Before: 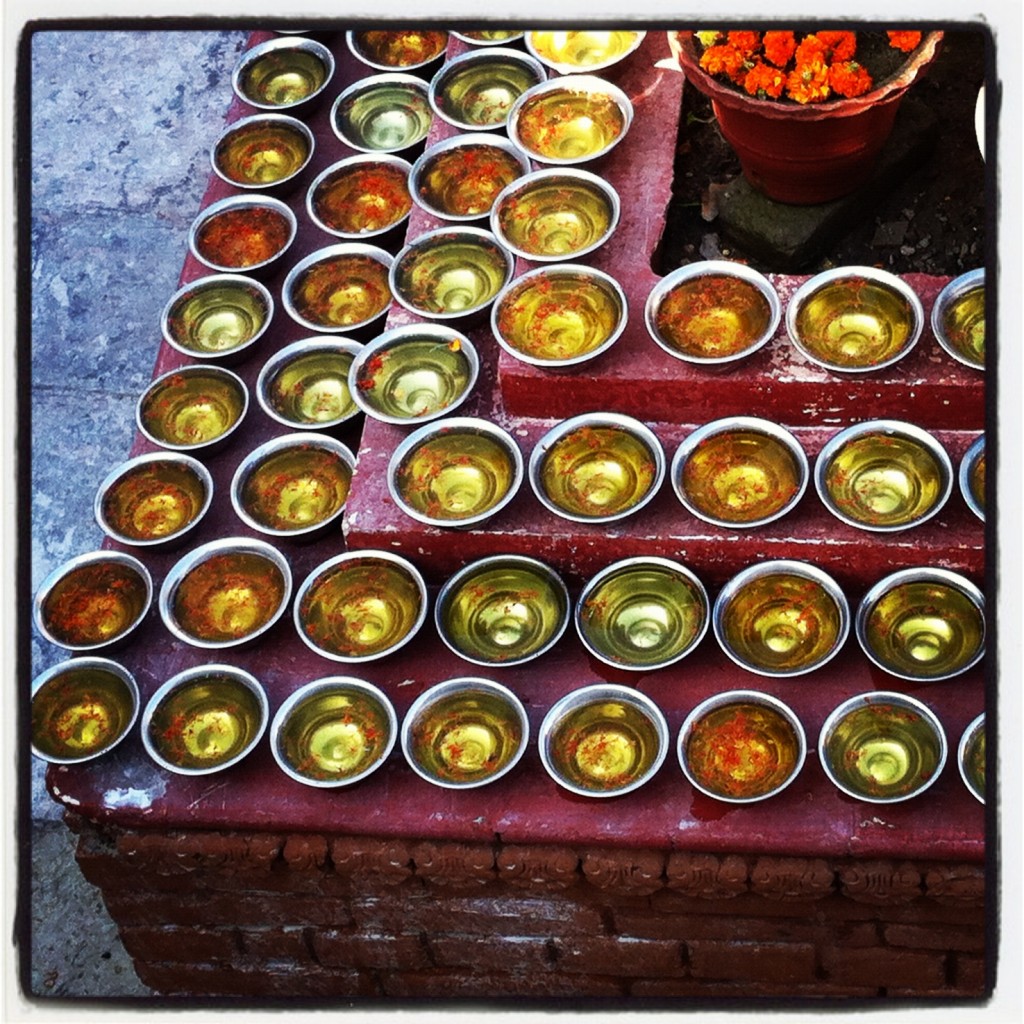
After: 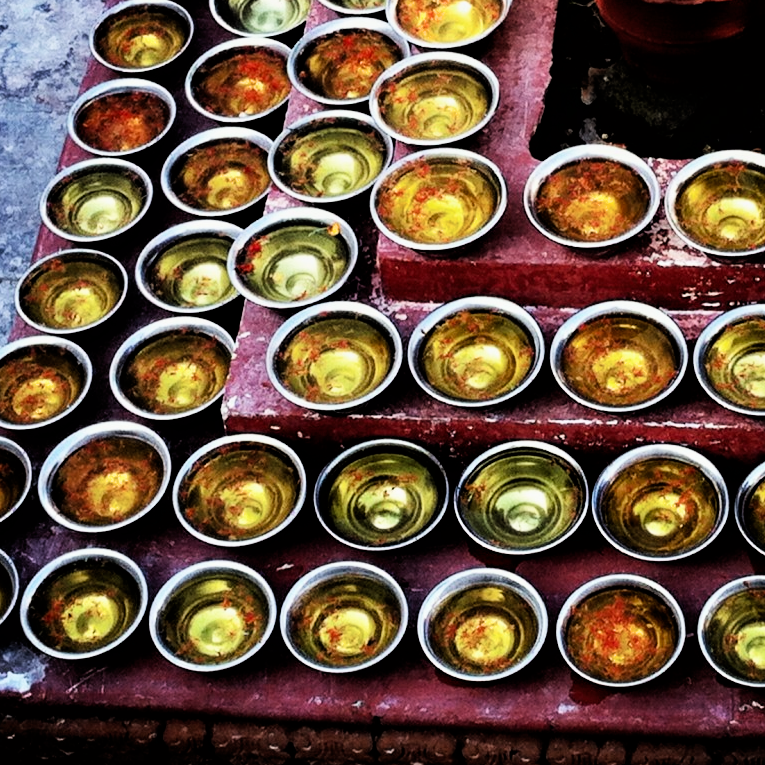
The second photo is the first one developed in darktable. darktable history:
crop and rotate: left 11.831%, top 11.346%, right 13.429%, bottom 13.899%
filmic rgb: black relative exposure -4 EV, white relative exposure 3 EV, hardness 3.02, contrast 1.4
contrast equalizer: octaves 7, y [[0.528 ×6], [0.514 ×6], [0.362 ×6], [0 ×6], [0 ×6]]
